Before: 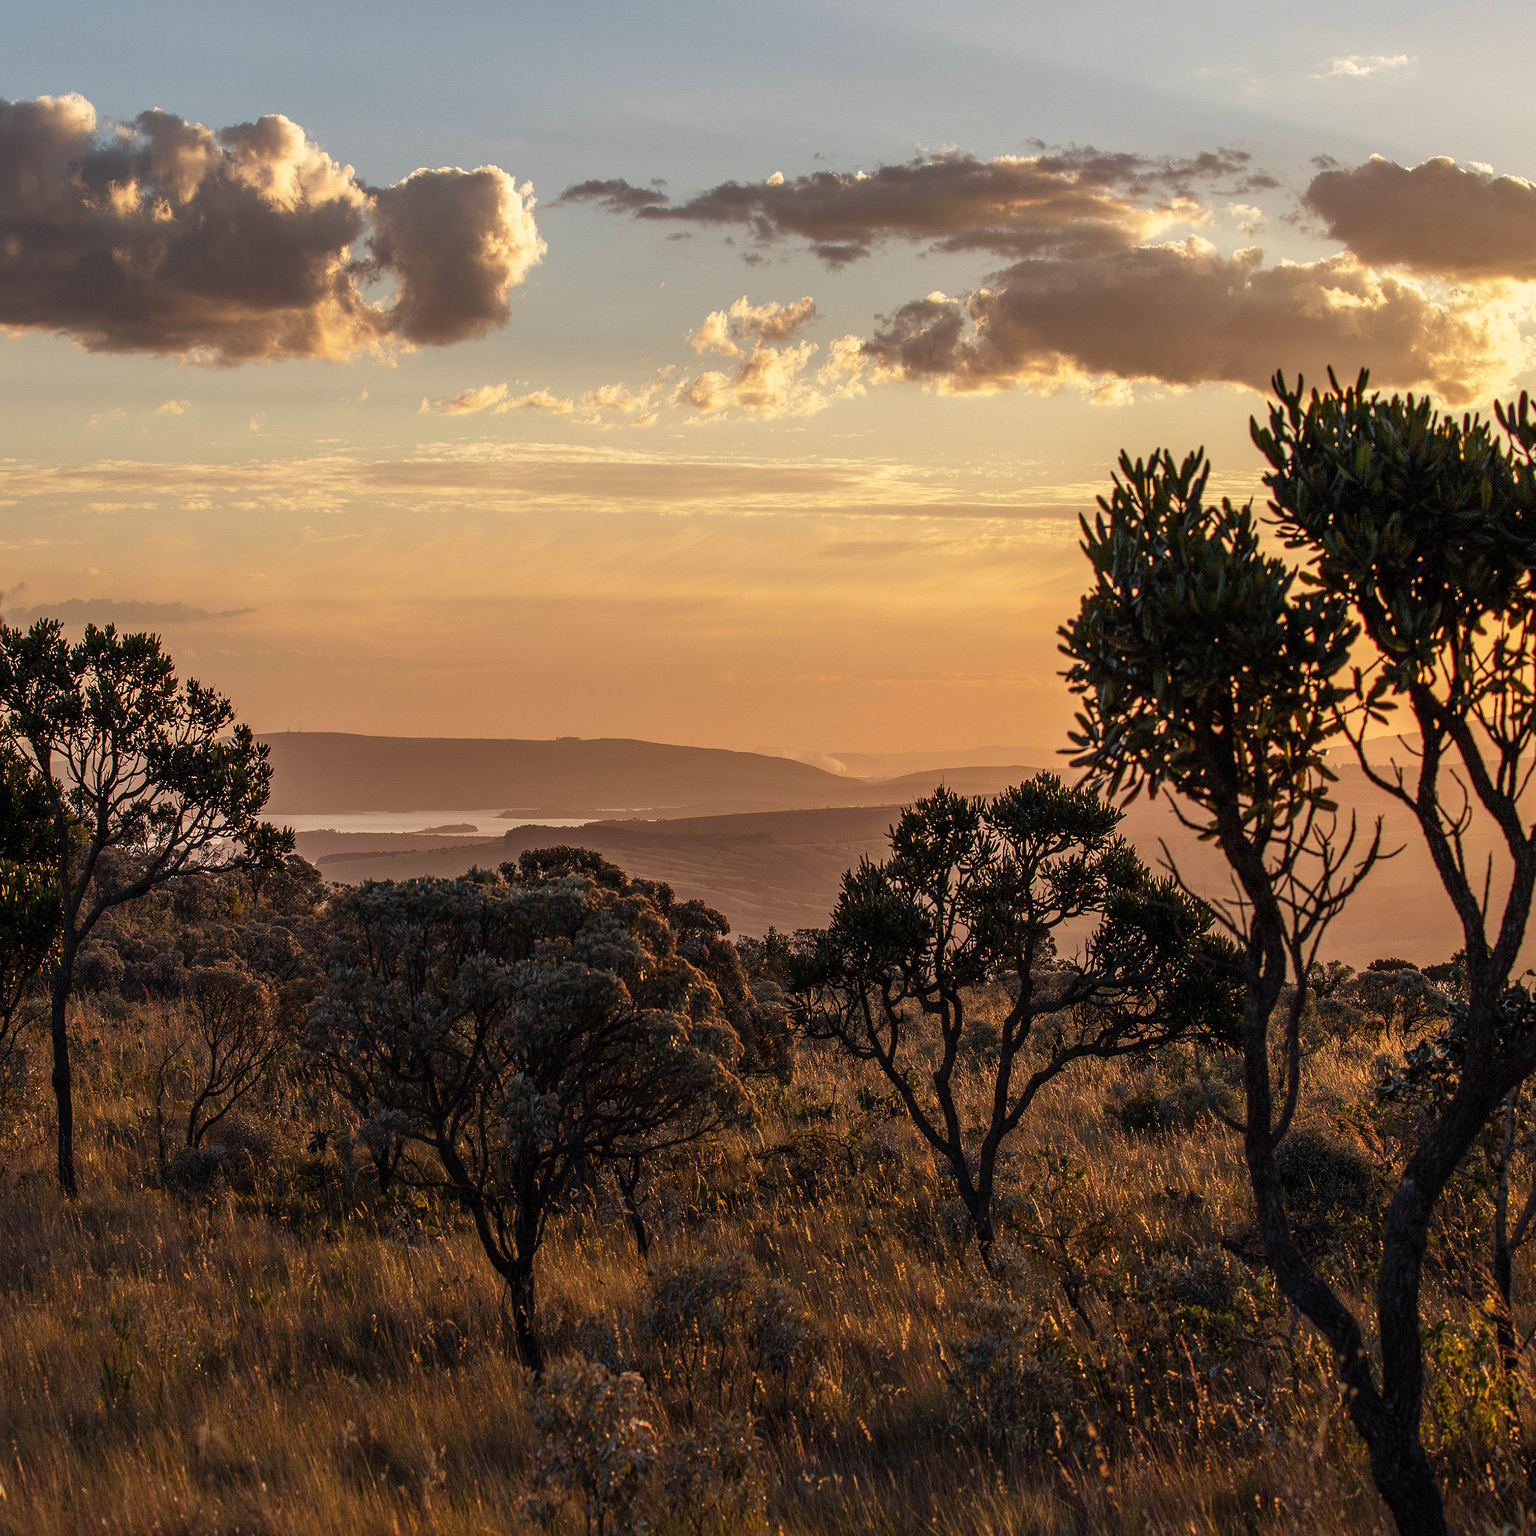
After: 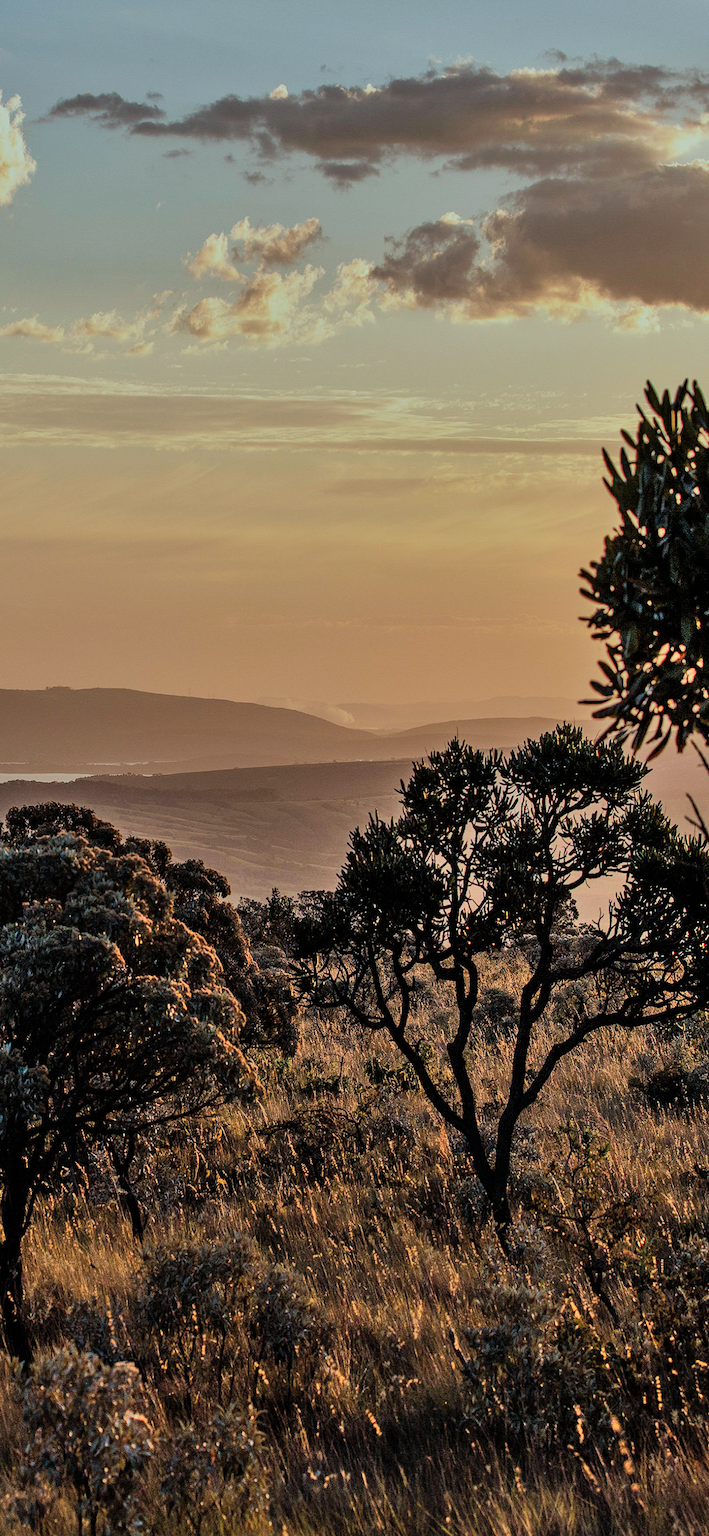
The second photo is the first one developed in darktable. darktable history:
shadows and highlights: soften with gaussian
filmic rgb: black relative exposure -7.65 EV, white relative exposure 4.56 EV, hardness 3.61
crop: left 33.452%, top 6.025%, right 23.155%
color correction: highlights a* -10.04, highlights b* -10.37
